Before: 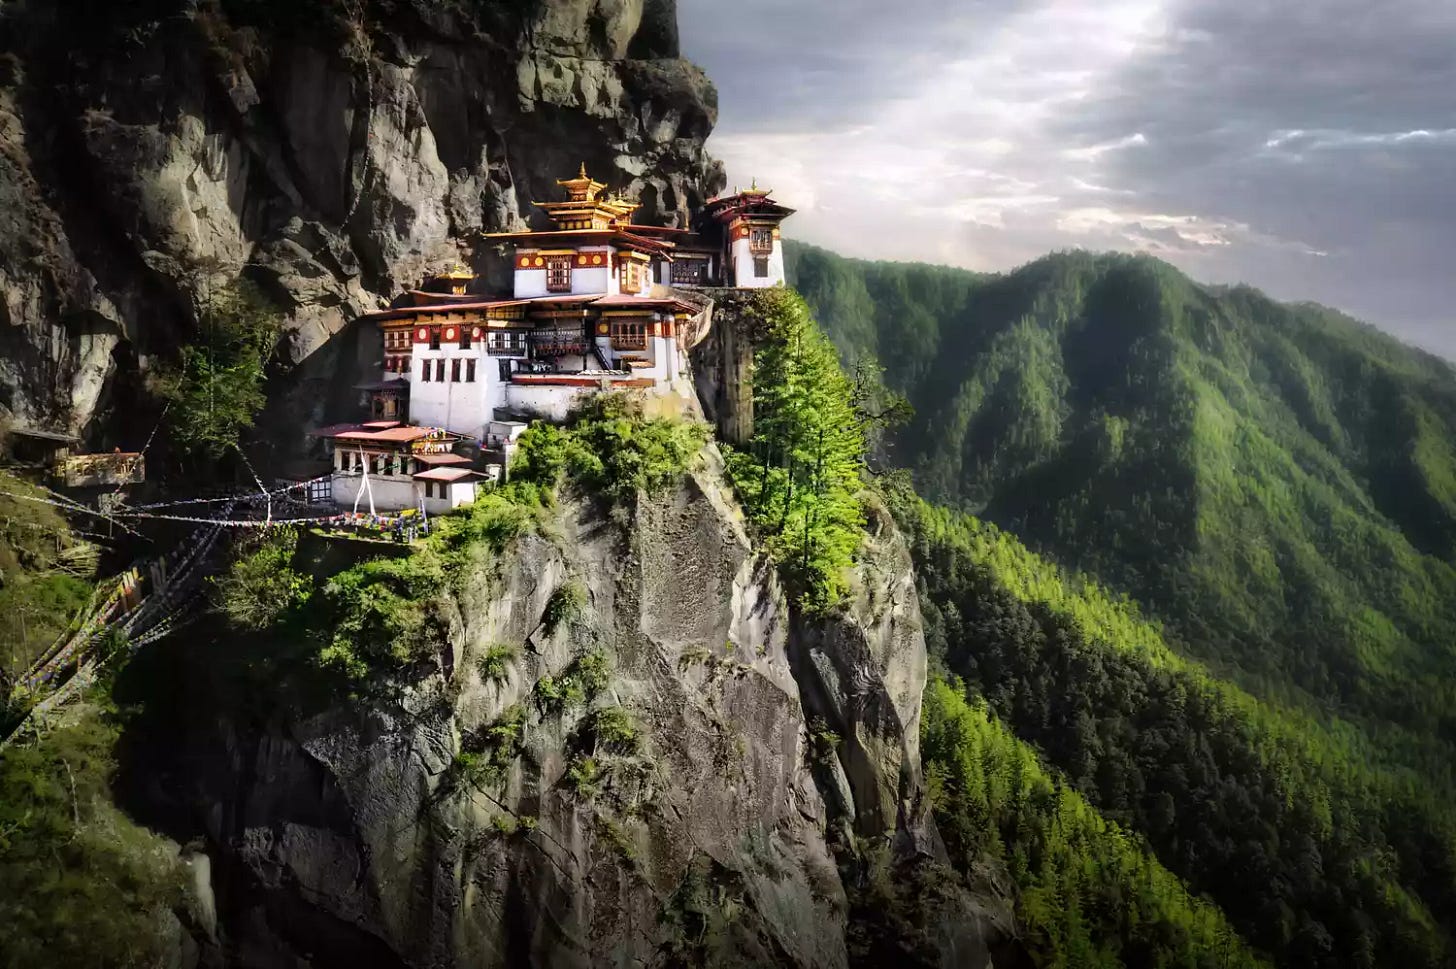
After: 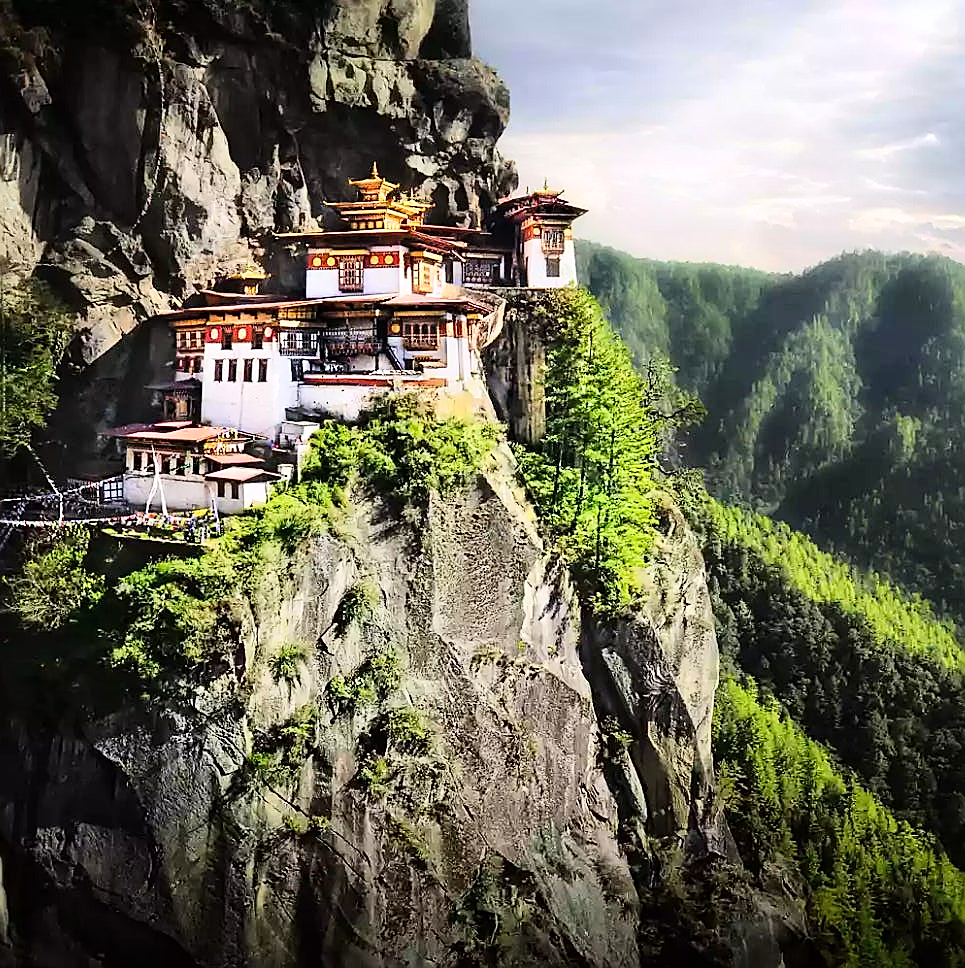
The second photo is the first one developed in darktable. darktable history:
crop and rotate: left 14.332%, right 19.359%
tone curve: curves: ch0 [(0, 0) (0.003, 0.003) (0.011, 0.01) (0.025, 0.023) (0.044, 0.041) (0.069, 0.064) (0.1, 0.094) (0.136, 0.143) (0.177, 0.205) (0.224, 0.281) (0.277, 0.367) (0.335, 0.457) (0.399, 0.542) (0.468, 0.629) (0.543, 0.711) (0.623, 0.788) (0.709, 0.863) (0.801, 0.912) (0.898, 0.955) (1, 1)], color space Lab, linked channels, preserve colors none
sharpen: radius 1.4, amount 1.257, threshold 0.675
